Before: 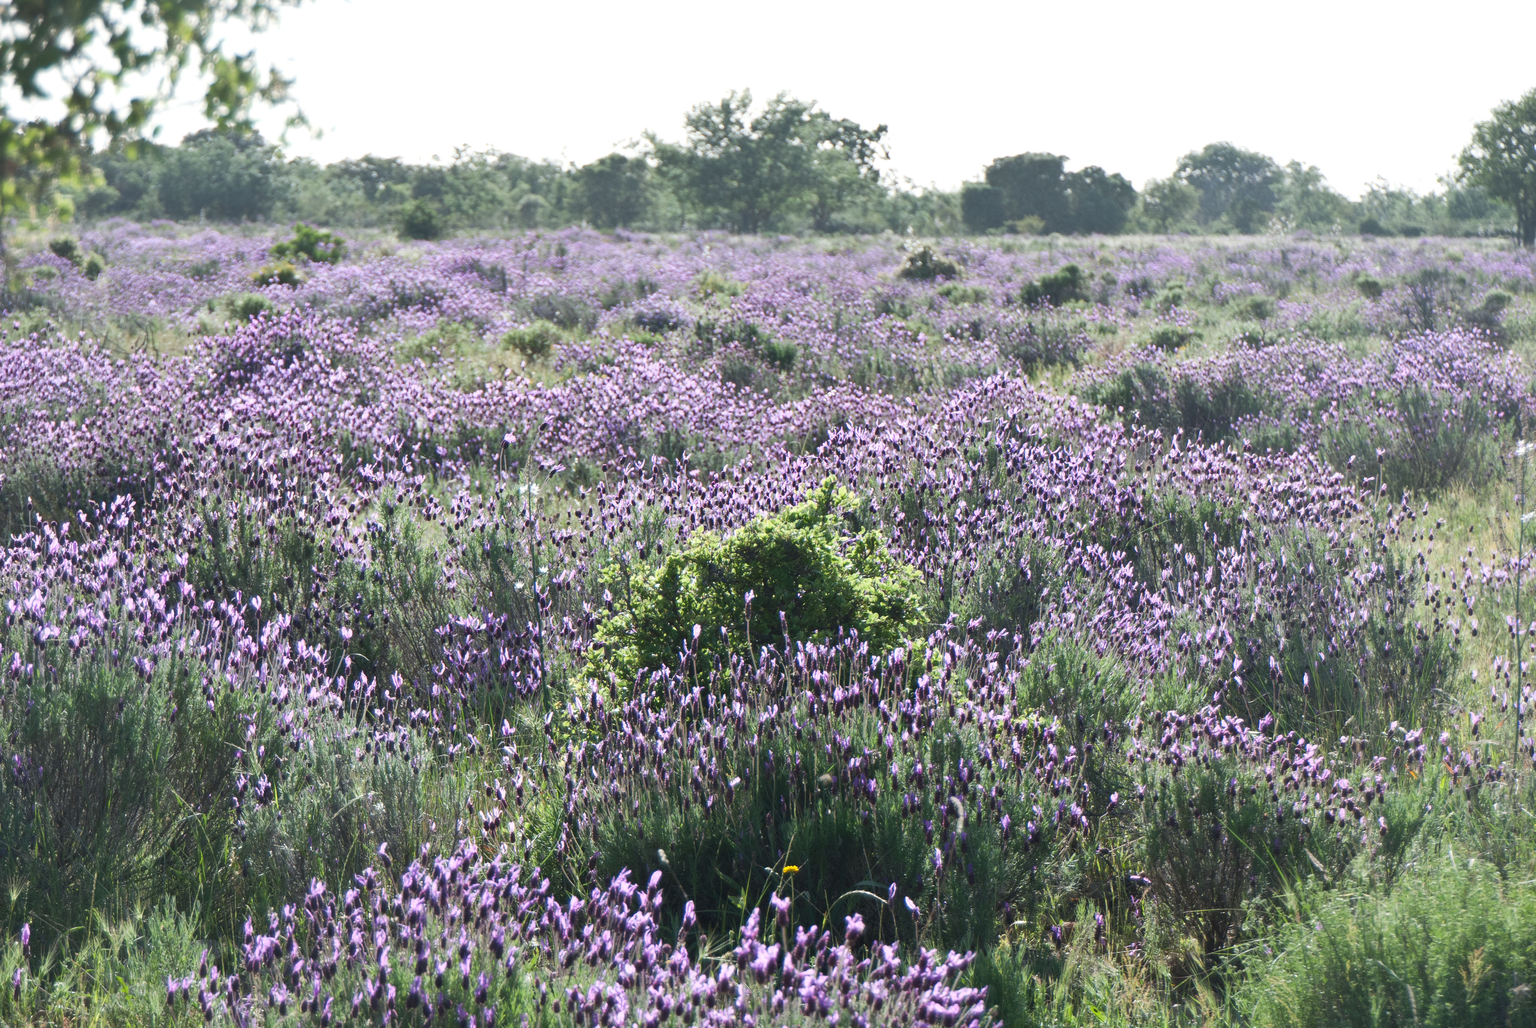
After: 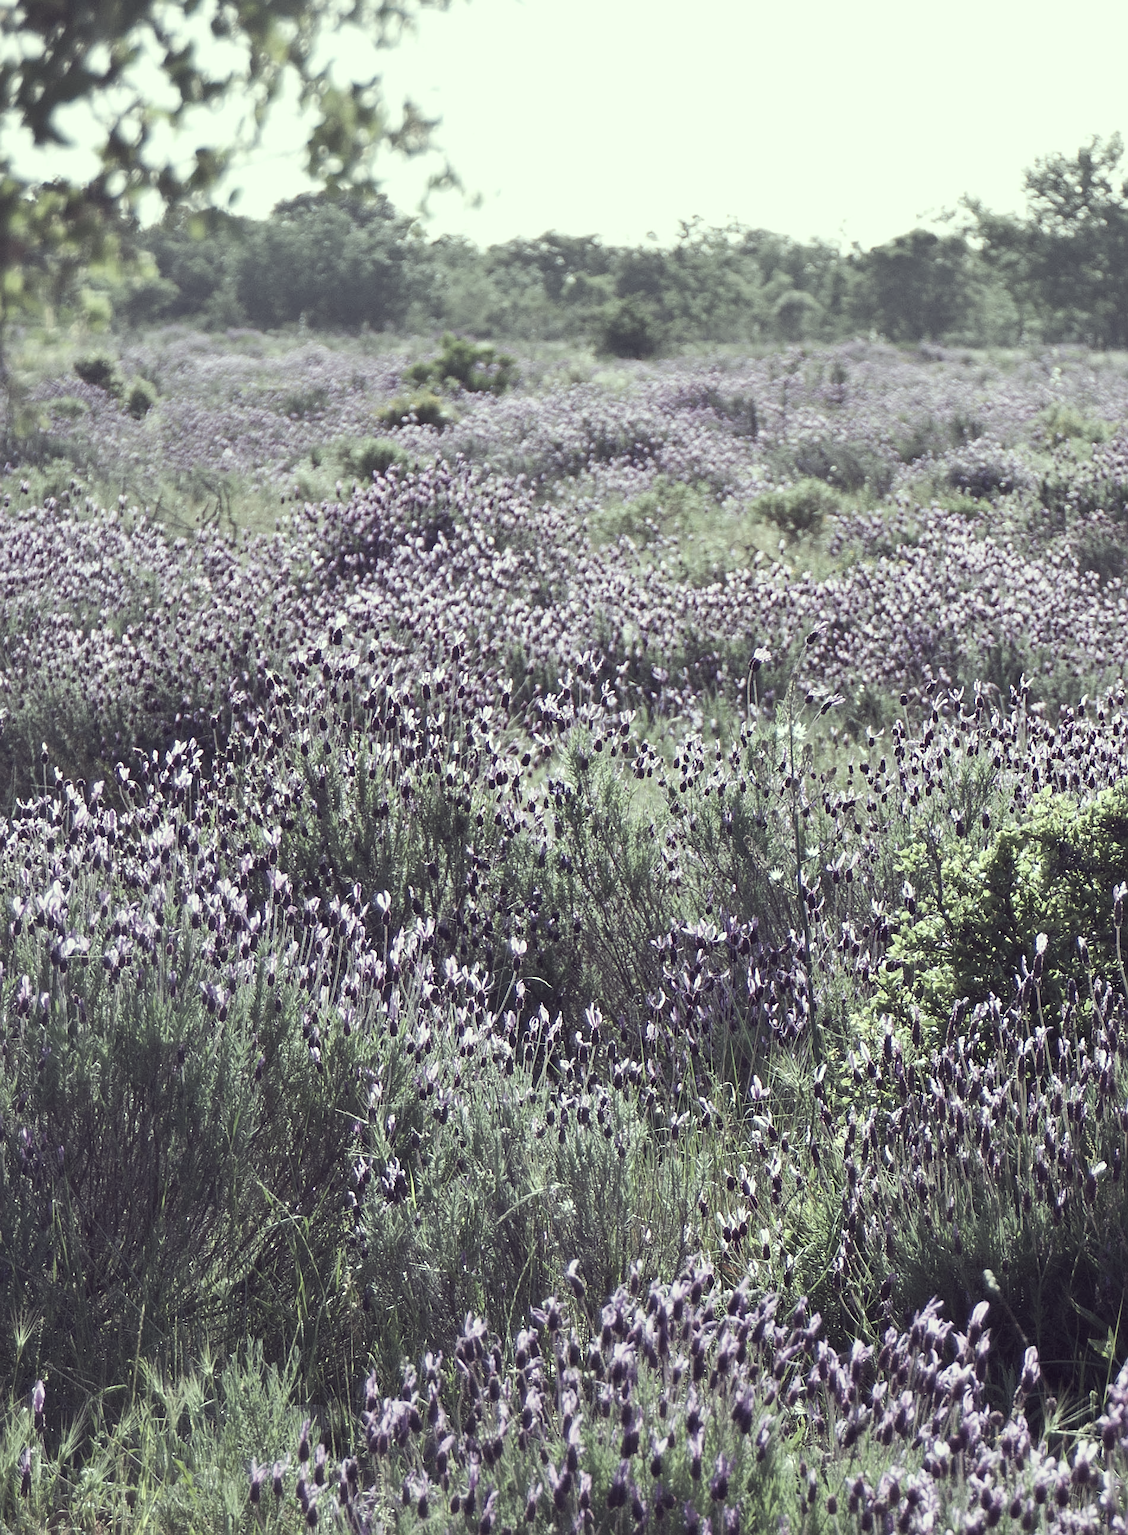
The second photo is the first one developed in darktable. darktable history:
color correction: highlights a* -20.17, highlights b* 20.27, shadows a* 20.03, shadows b* -20.46, saturation 0.43
sharpen: on, module defaults
crop and rotate: left 0%, top 0%, right 50.845%
